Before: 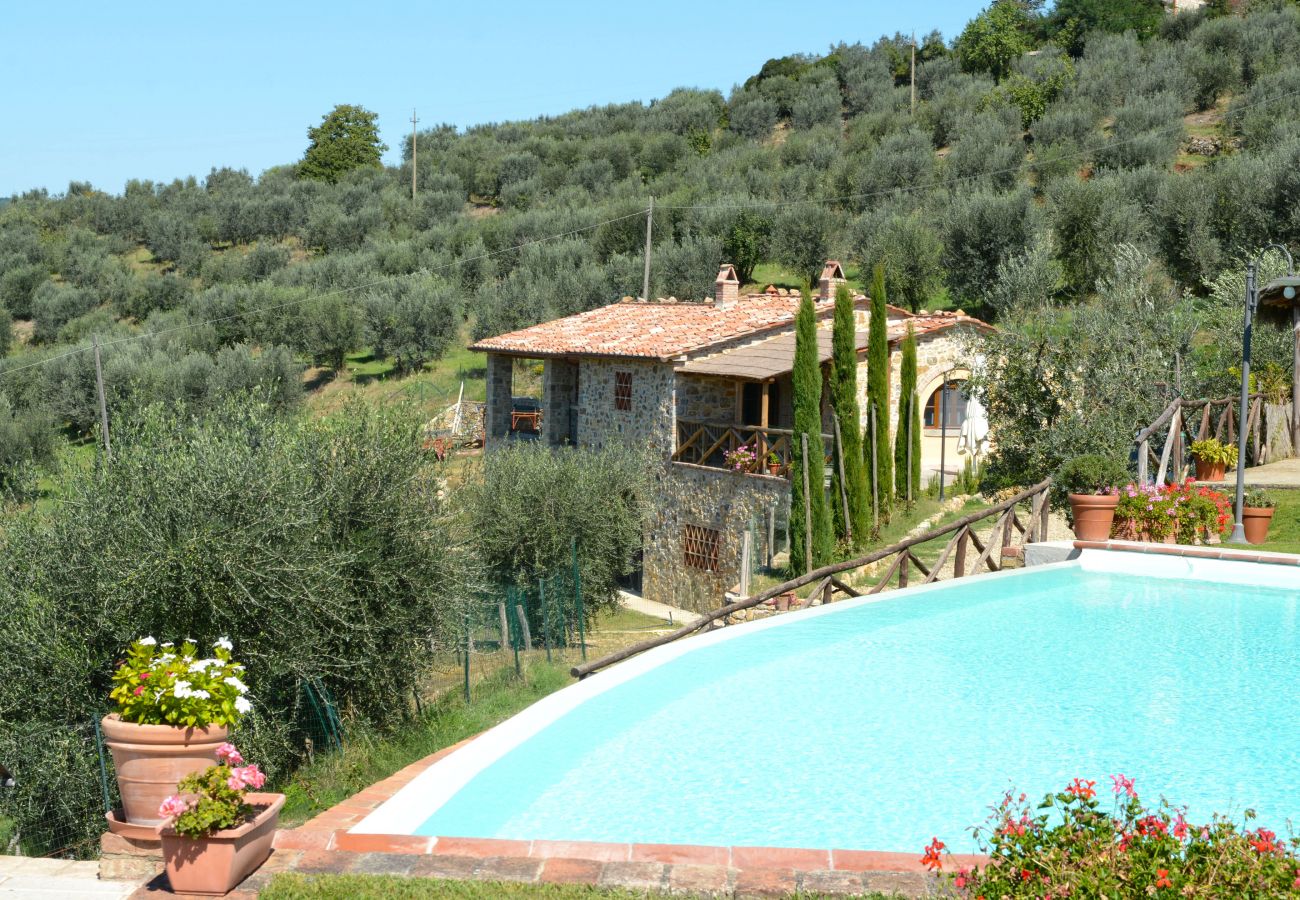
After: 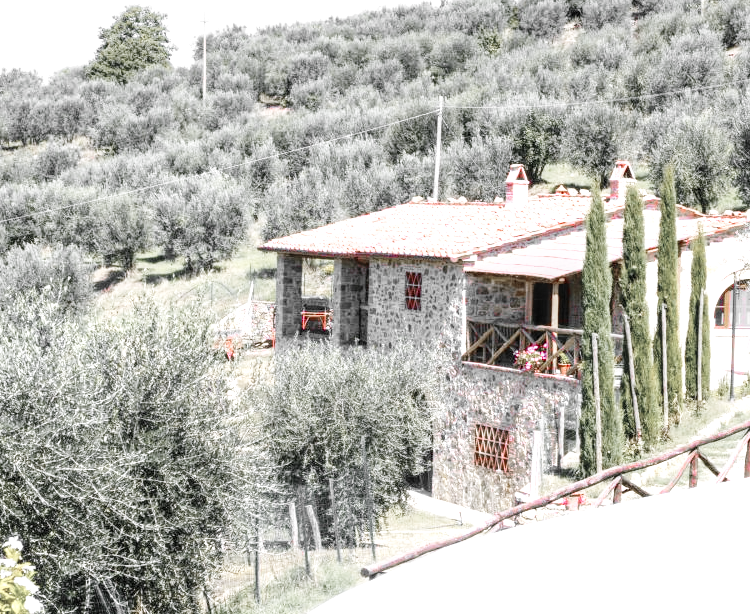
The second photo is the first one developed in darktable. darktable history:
base curve: curves: ch0 [(0, 0) (0.008, 0.007) (0.022, 0.029) (0.048, 0.089) (0.092, 0.197) (0.191, 0.399) (0.275, 0.534) (0.357, 0.65) (0.477, 0.78) (0.542, 0.833) (0.799, 0.973) (1, 1)], preserve colors none
local contrast: on, module defaults
rotate and perspective: crop left 0, crop top 0
color zones: curves: ch1 [(0, 0.831) (0.08, 0.771) (0.157, 0.268) (0.241, 0.207) (0.562, -0.005) (0.714, -0.013) (0.876, 0.01) (1, 0.831)]
crop: left 16.202%, top 11.208%, right 26.045%, bottom 20.557%
white balance: red 1.042, blue 1.17
exposure: black level correction 0, exposure 0.7 EV, compensate highlight preservation false
